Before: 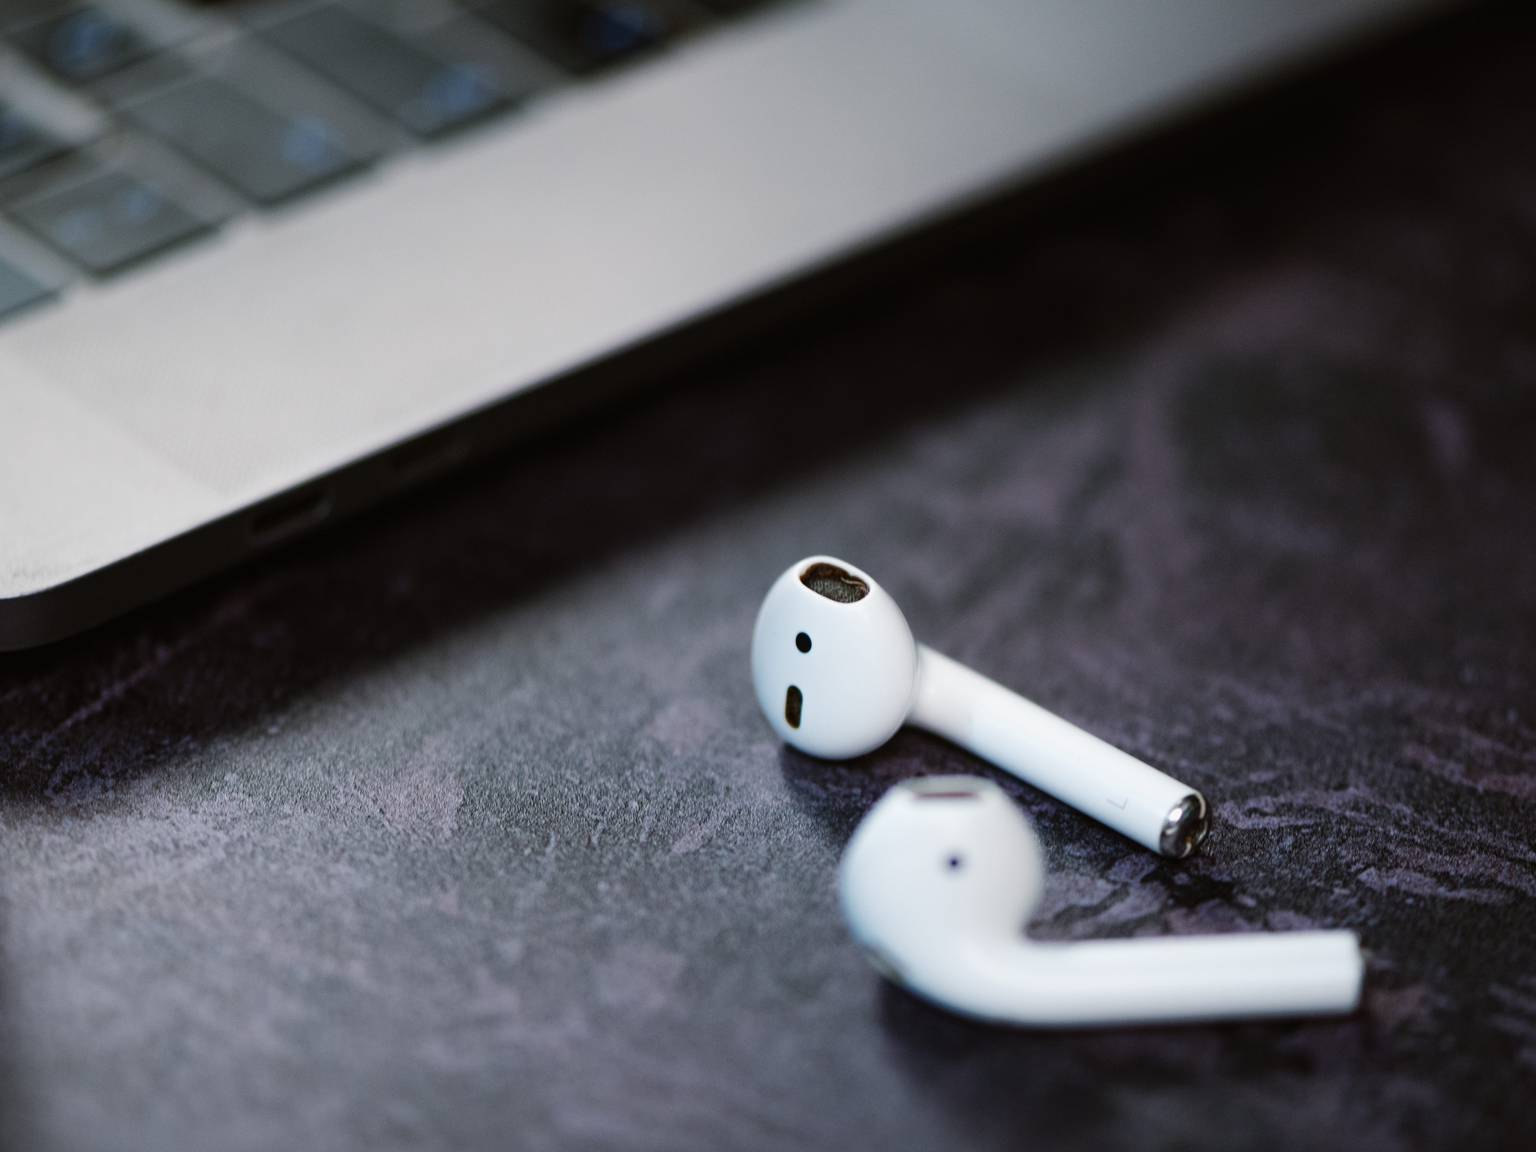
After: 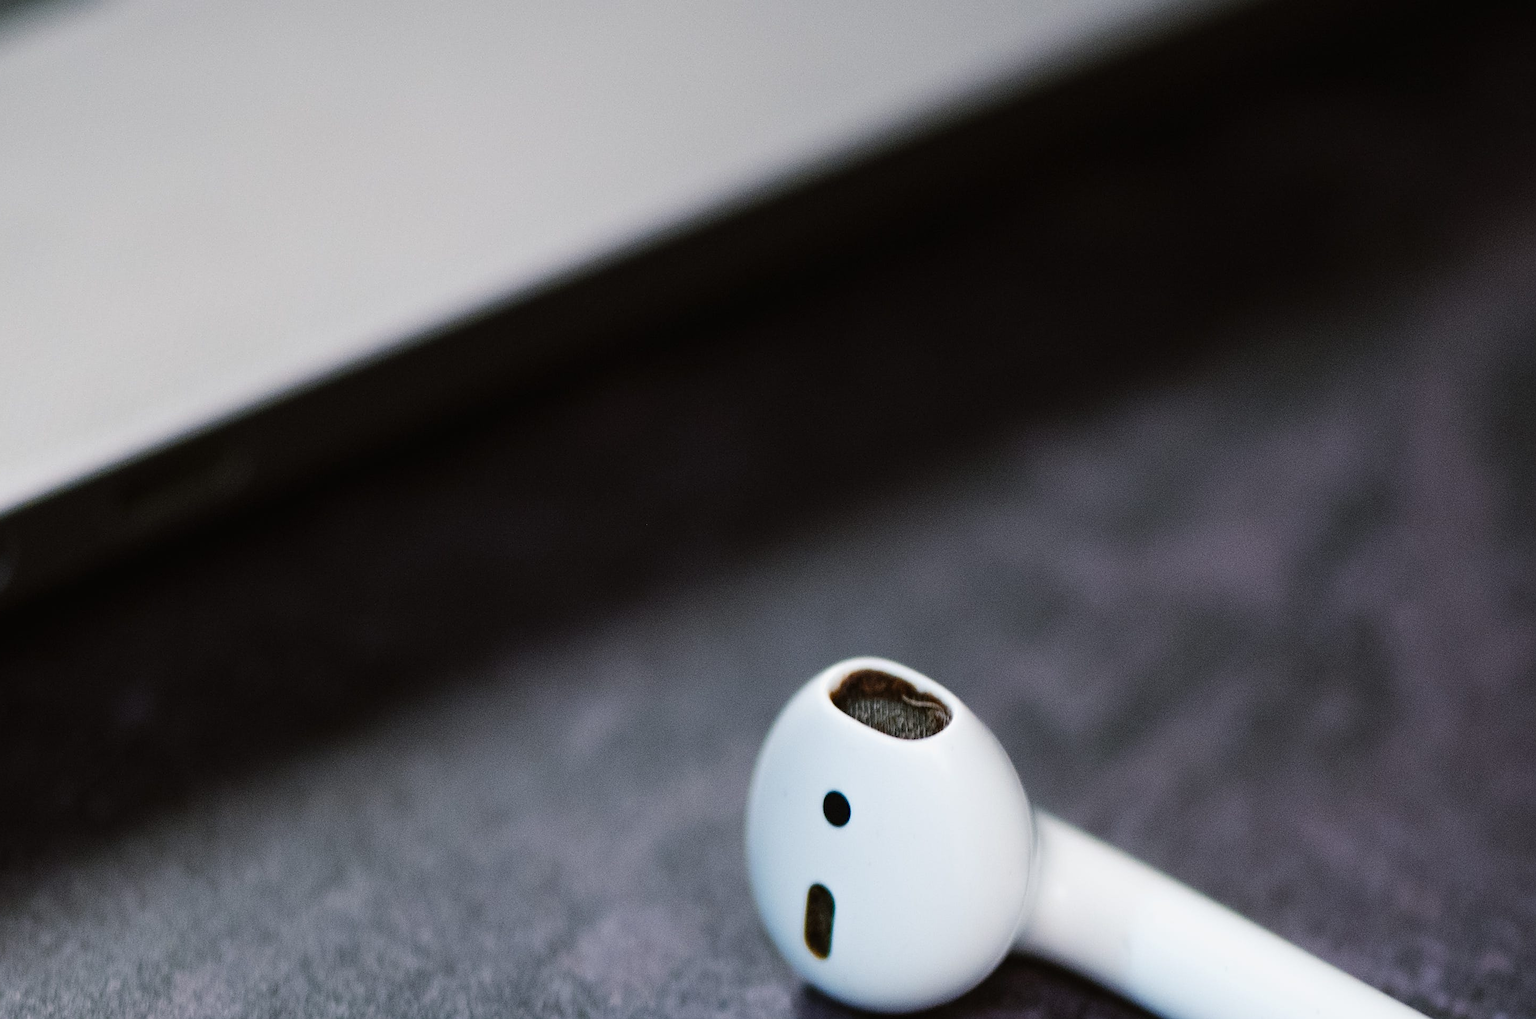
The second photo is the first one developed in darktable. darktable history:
crop: left 21.125%, top 15.597%, right 21.587%, bottom 33.707%
sharpen: on, module defaults
